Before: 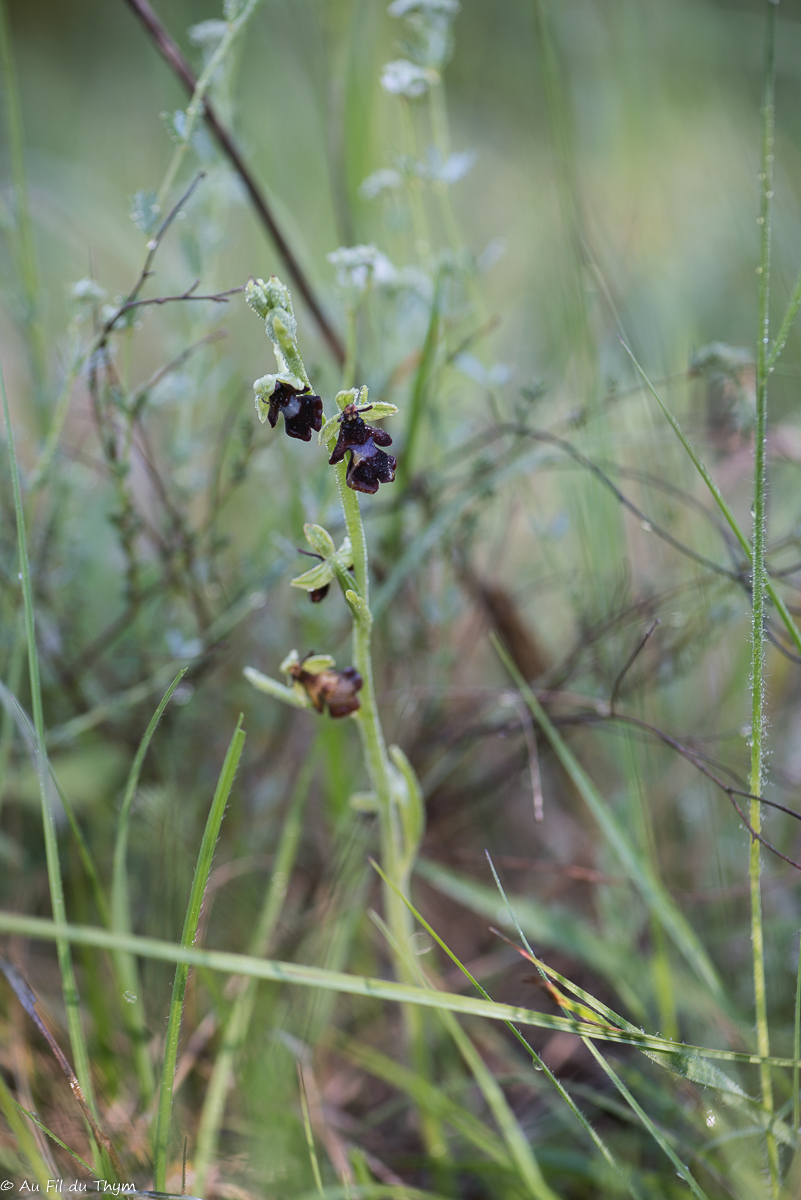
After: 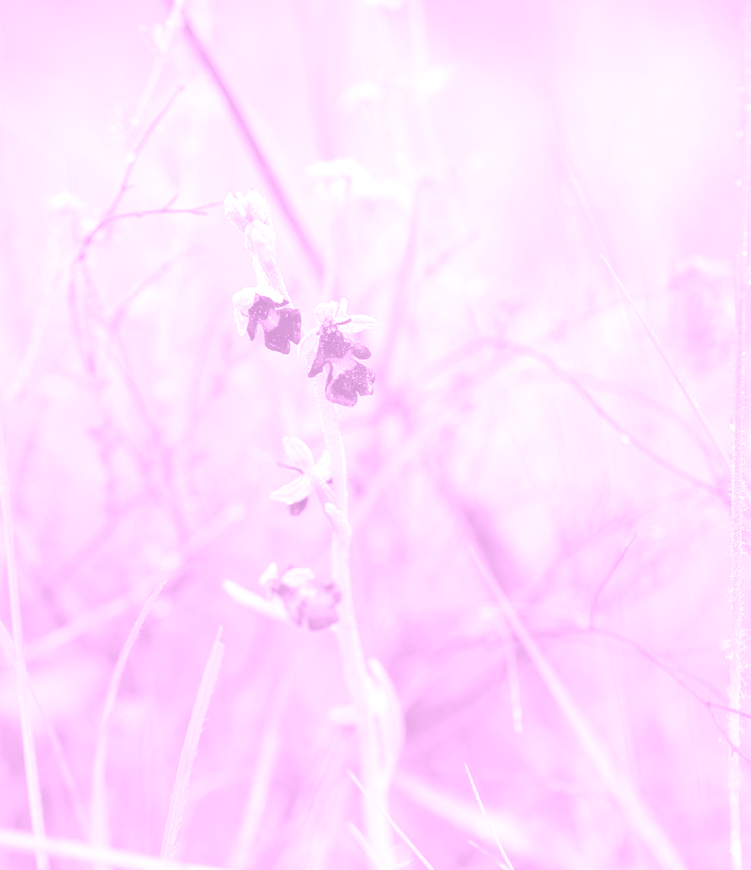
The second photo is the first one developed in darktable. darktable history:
crop: left 2.737%, top 7.287%, right 3.421%, bottom 20.179%
exposure: black level correction 0, exposure 2 EV, compensate highlight preservation false
local contrast: mode bilateral grid, contrast 100, coarseness 100, detail 91%, midtone range 0.2
colorize: hue 331.2°, saturation 69%, source mix 30.28%, lightness 69.02%, version 1
